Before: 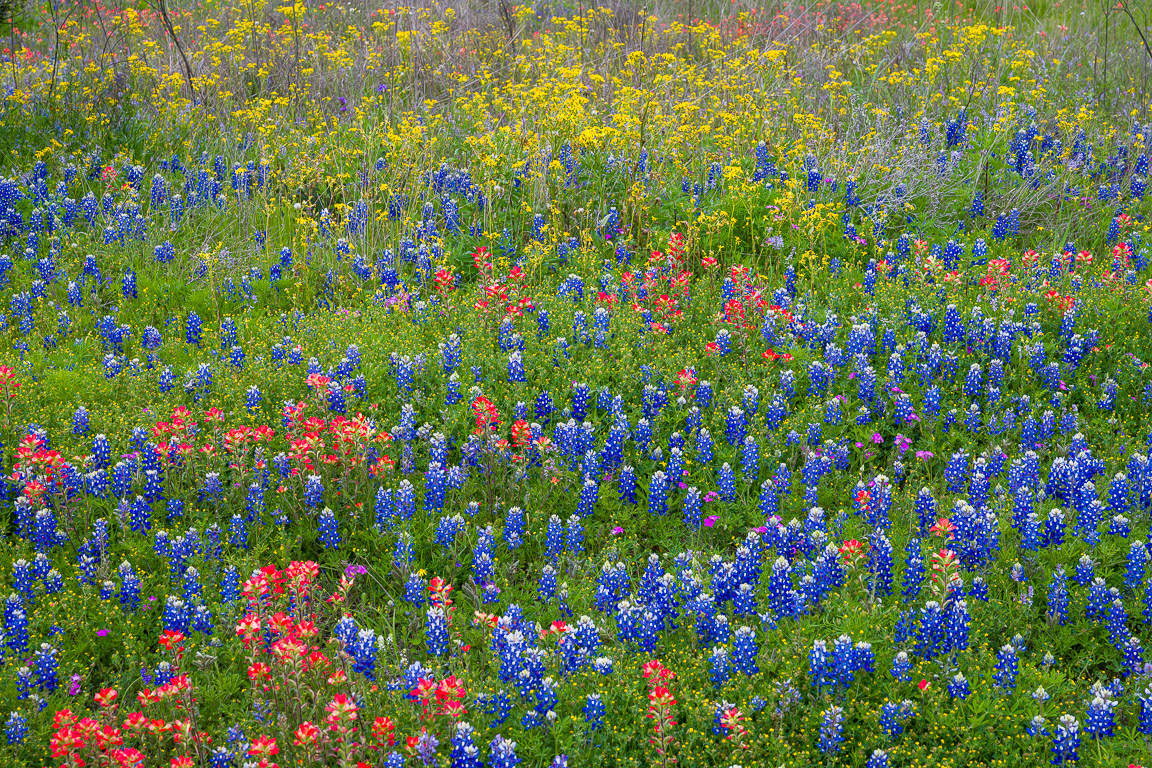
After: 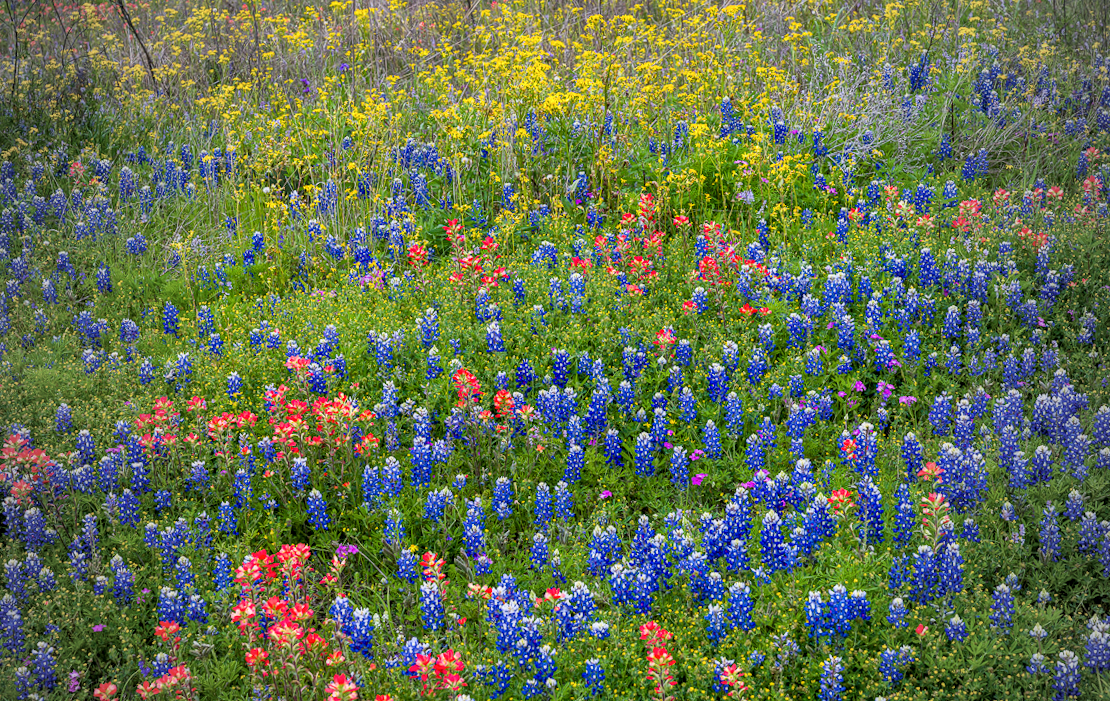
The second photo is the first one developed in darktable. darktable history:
shadows and highlights: shadows 52.42, soften with gaussian
filmic rgb: middle gray luminance 18.42%, black relative exposure -11.45 EV, white relative exposure 2.55 EV, threshold 6 EV, target black luminance 0%, hardness 8.41, latitude 99%, contrast 1.084, shadows ↔ highlights balance 0.505%, add noise in highlights 0, preserve chrominance max RGB, color science v3 (2019), use custom middle-gray values true, iterations of high-quality reconstruction 0, contrast in highlights soft, enable highlight reconstruction true
vignetting: fall-off start 97%, fall-off radius 100%, width/height ratio 0.609, unbound false
local contrast: on, module defaults
rotate and perspective: rotation -3.52°, crop left 0.036, crop right 0.964, crop top 0.081, crop bottom 0.919
